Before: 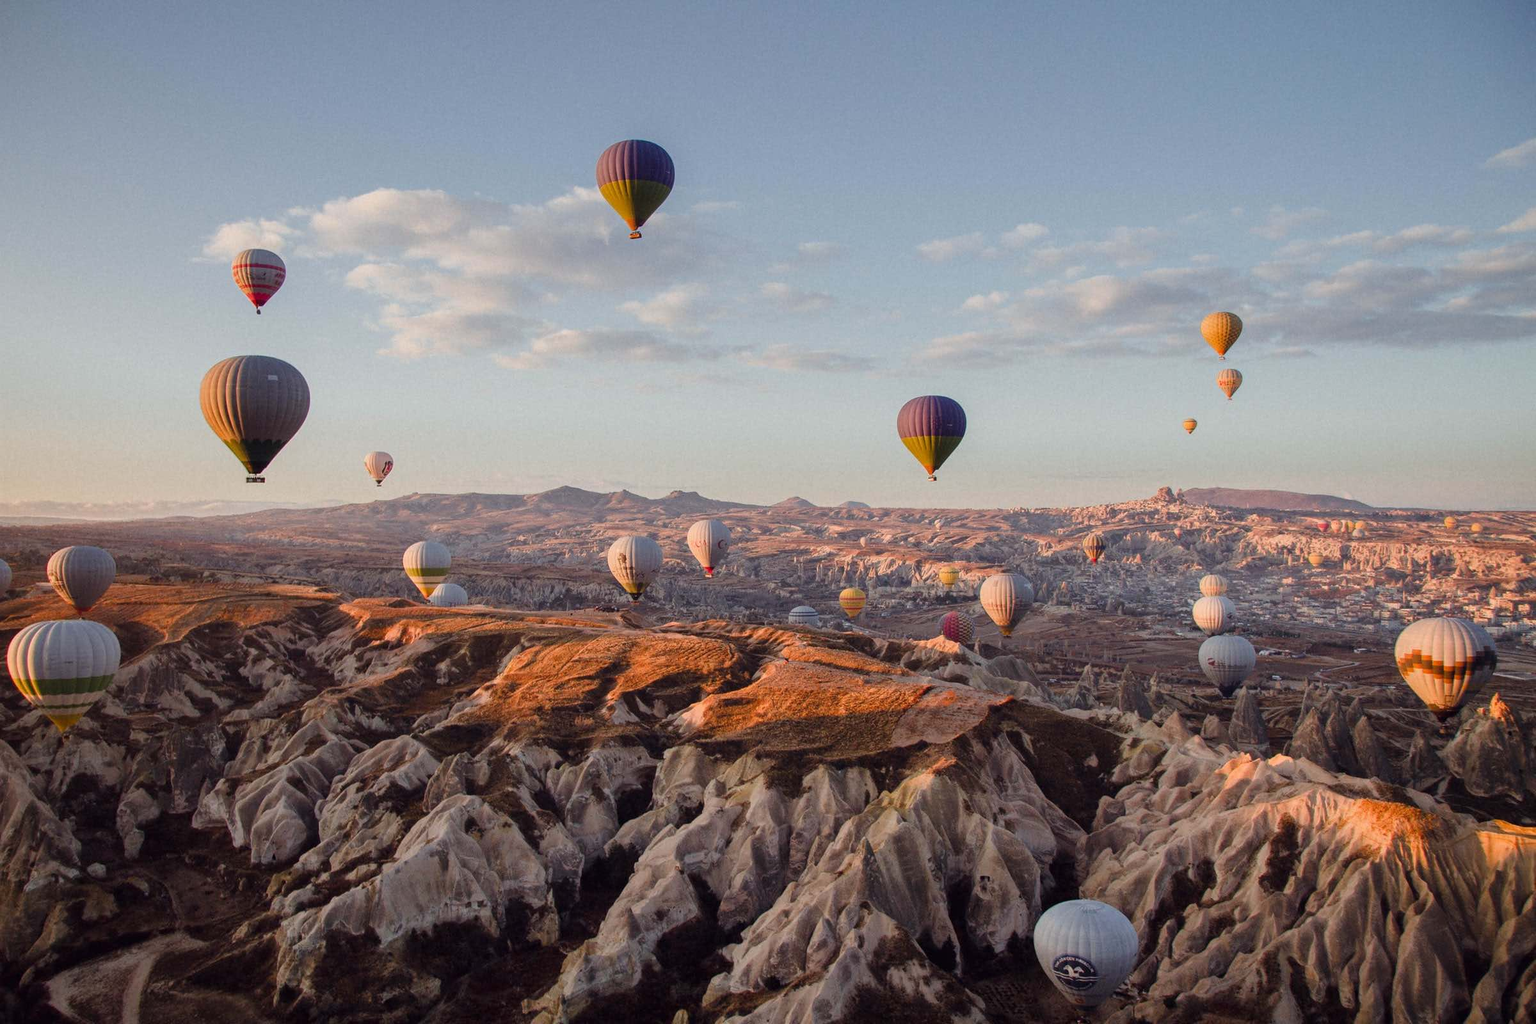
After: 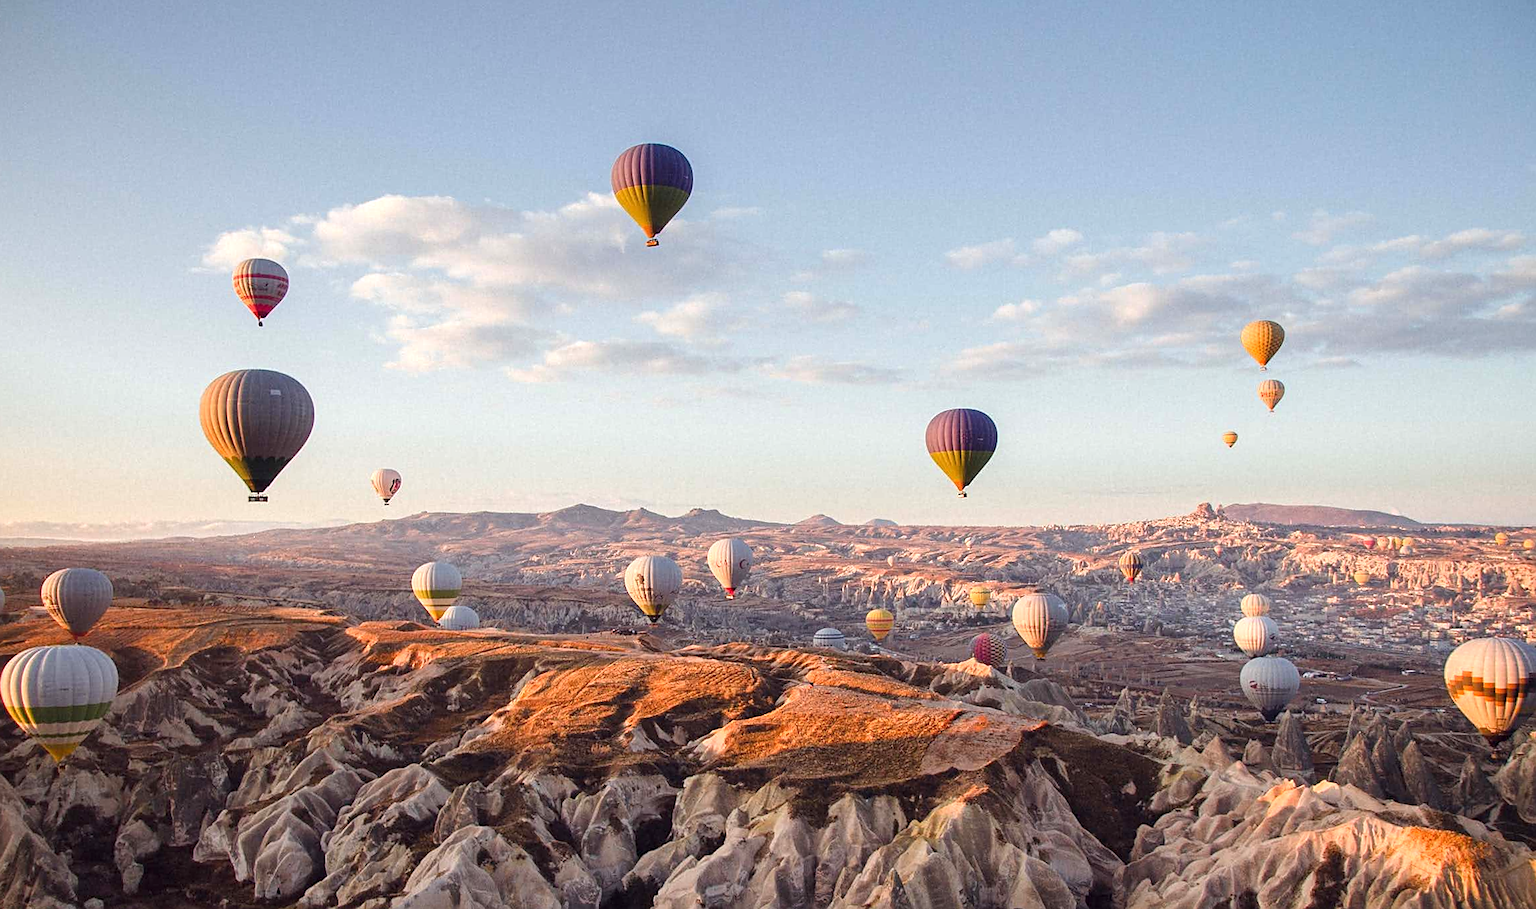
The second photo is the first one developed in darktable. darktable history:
exposure: exposure 0.6 EV, compensate highlight preservation false
sharpen: on, module defaults
crop and rotate: angle 0.2°, left 0.275%, right 3.127%, bottom 14.18%
